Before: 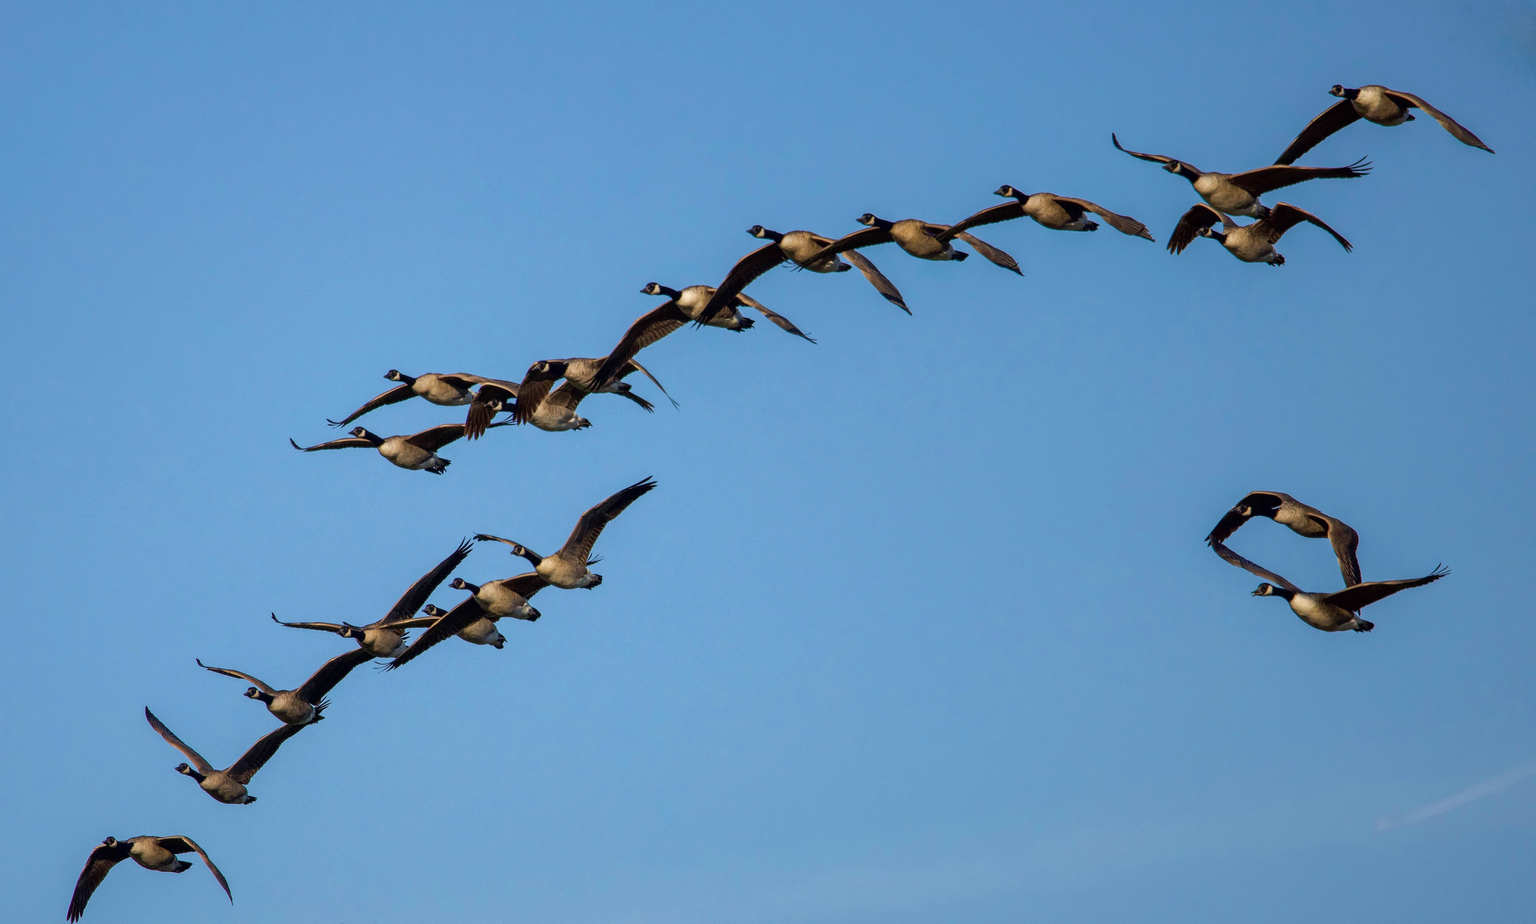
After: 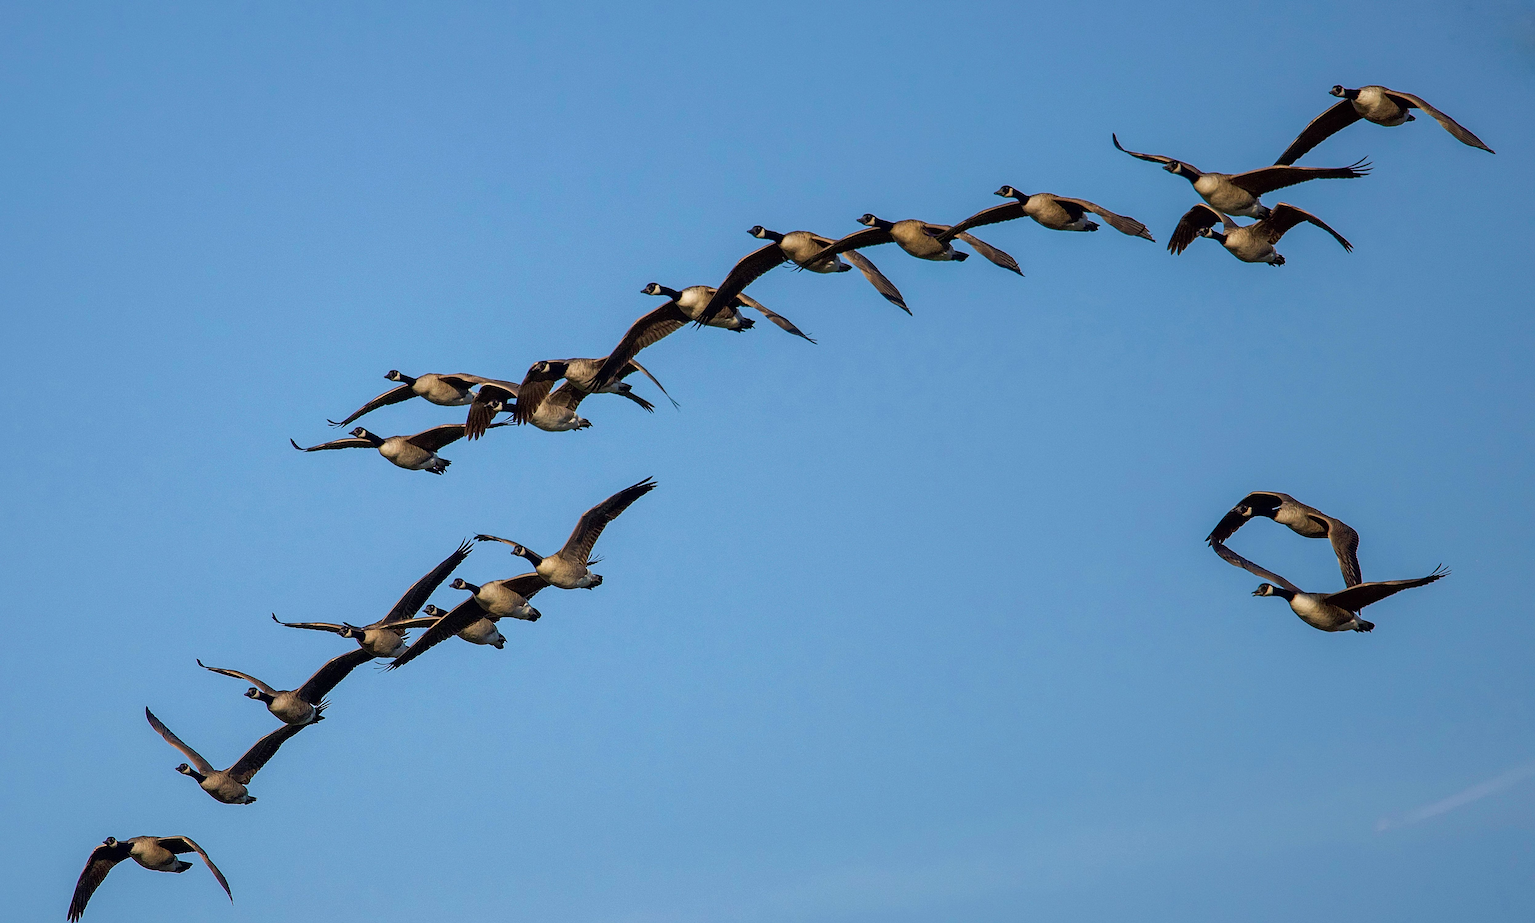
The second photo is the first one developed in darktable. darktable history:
sharpen: radius 2.531, amount 0.628
